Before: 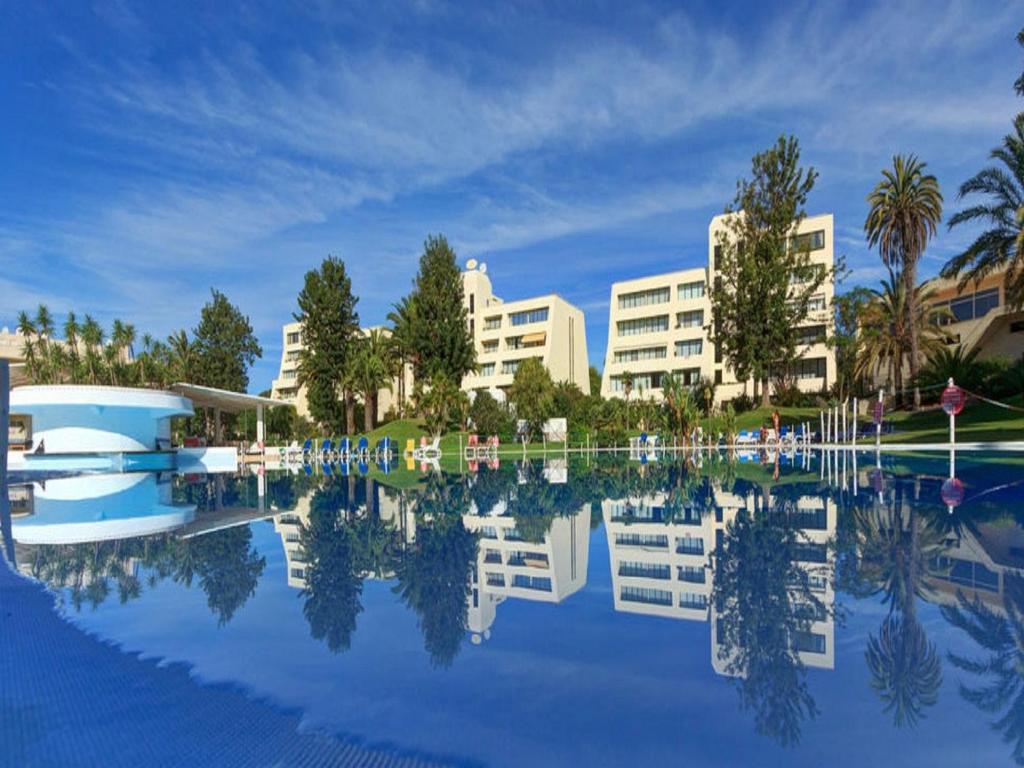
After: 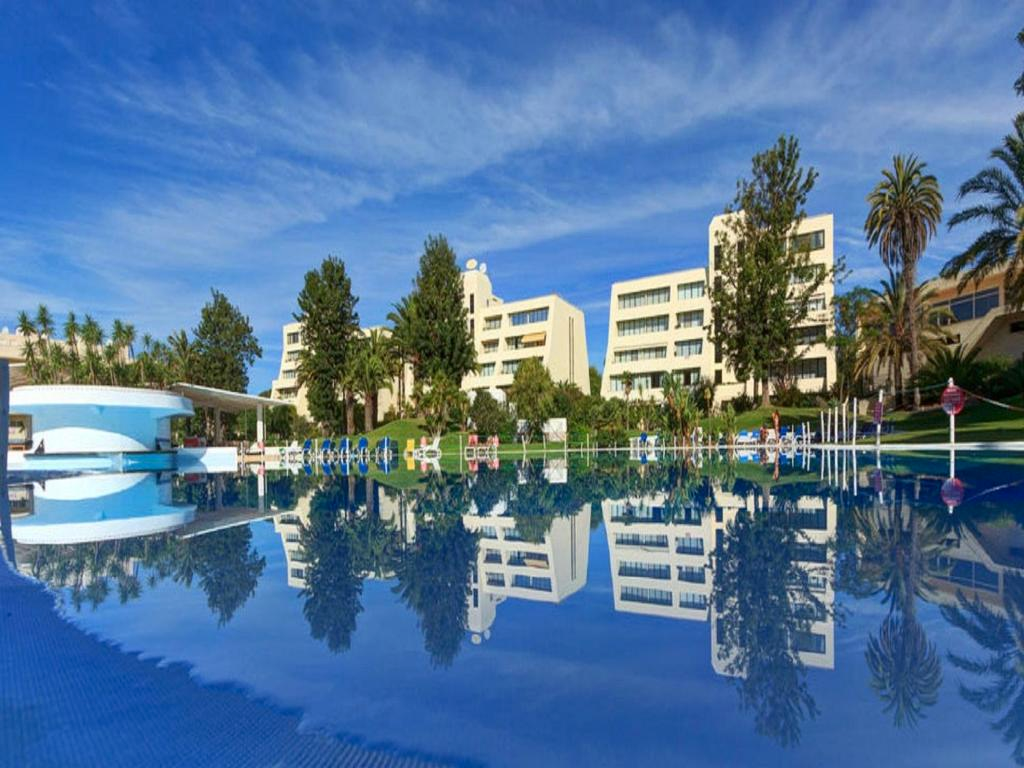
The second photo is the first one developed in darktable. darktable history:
contrast brightness saturation: contrast 0.078, saturation 0.023
